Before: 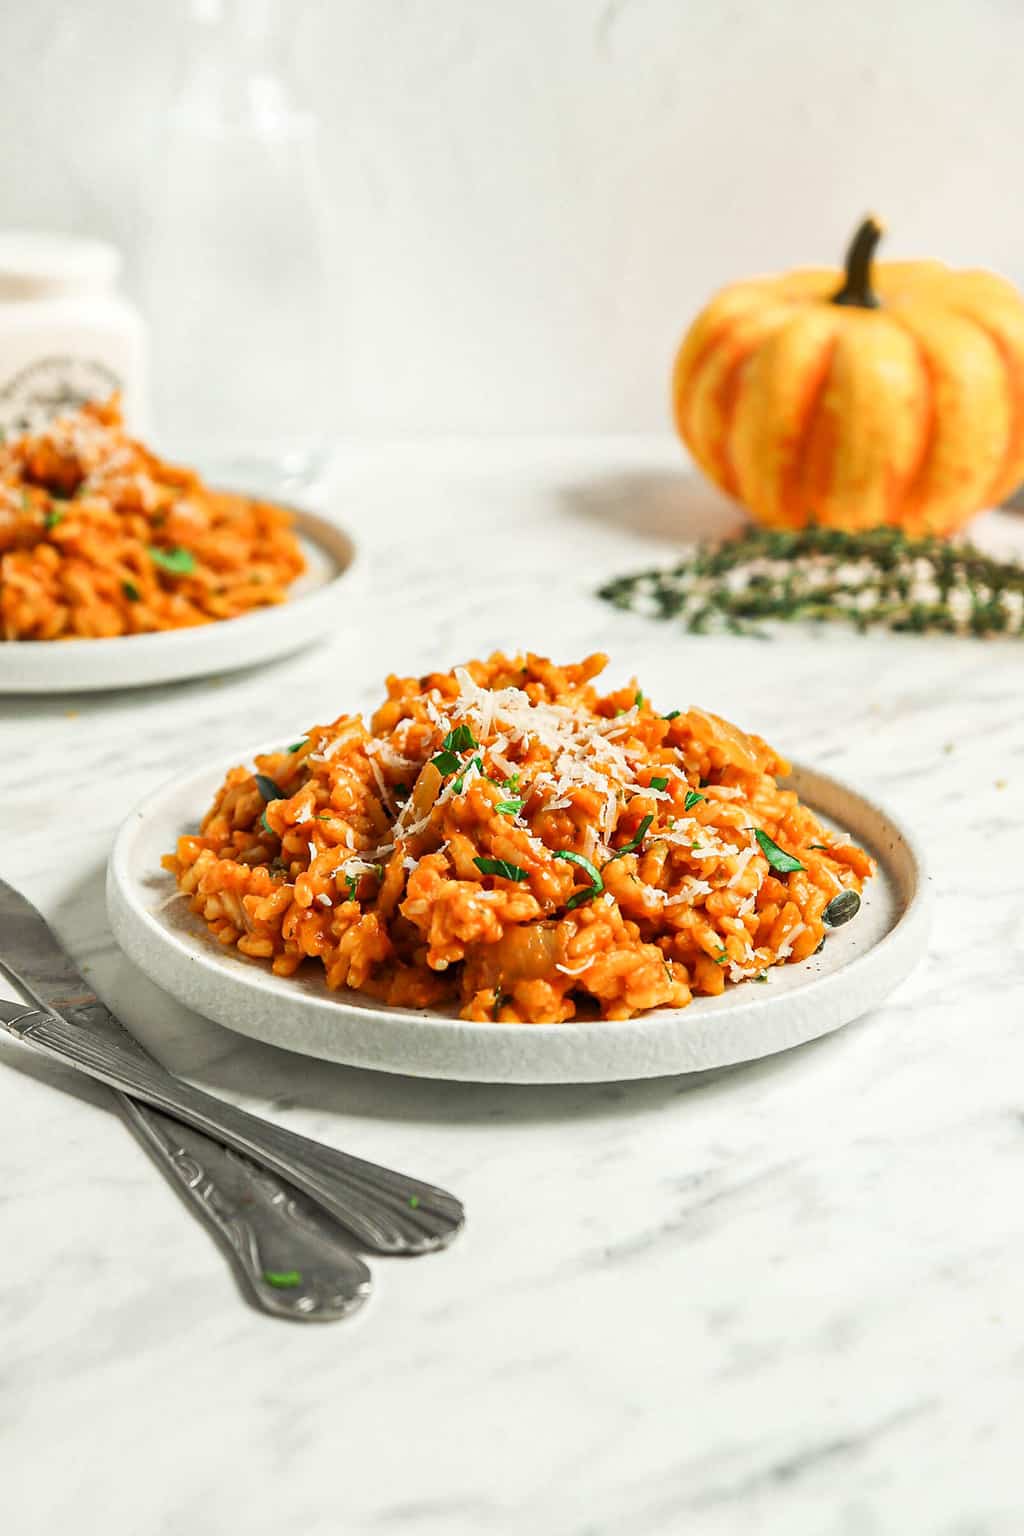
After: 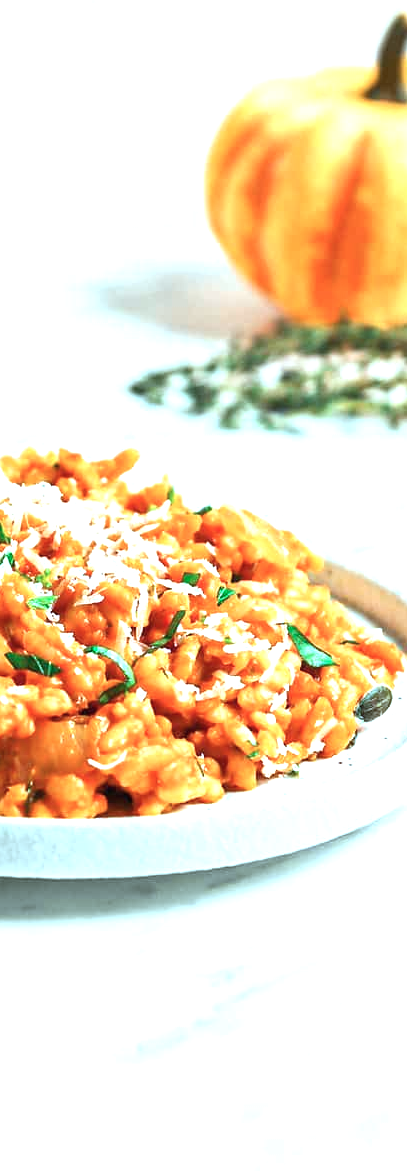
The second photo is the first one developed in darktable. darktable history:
crop: left 45.721%, top 13.393%, right 14.118%, bottom 10.01%
exposure: black level correction -0.001, exposure 0.9 EV, compensate exposure bias true, compensate highlight preservation false
color correction: highlights a* -10.69, highlights b* -19.19
